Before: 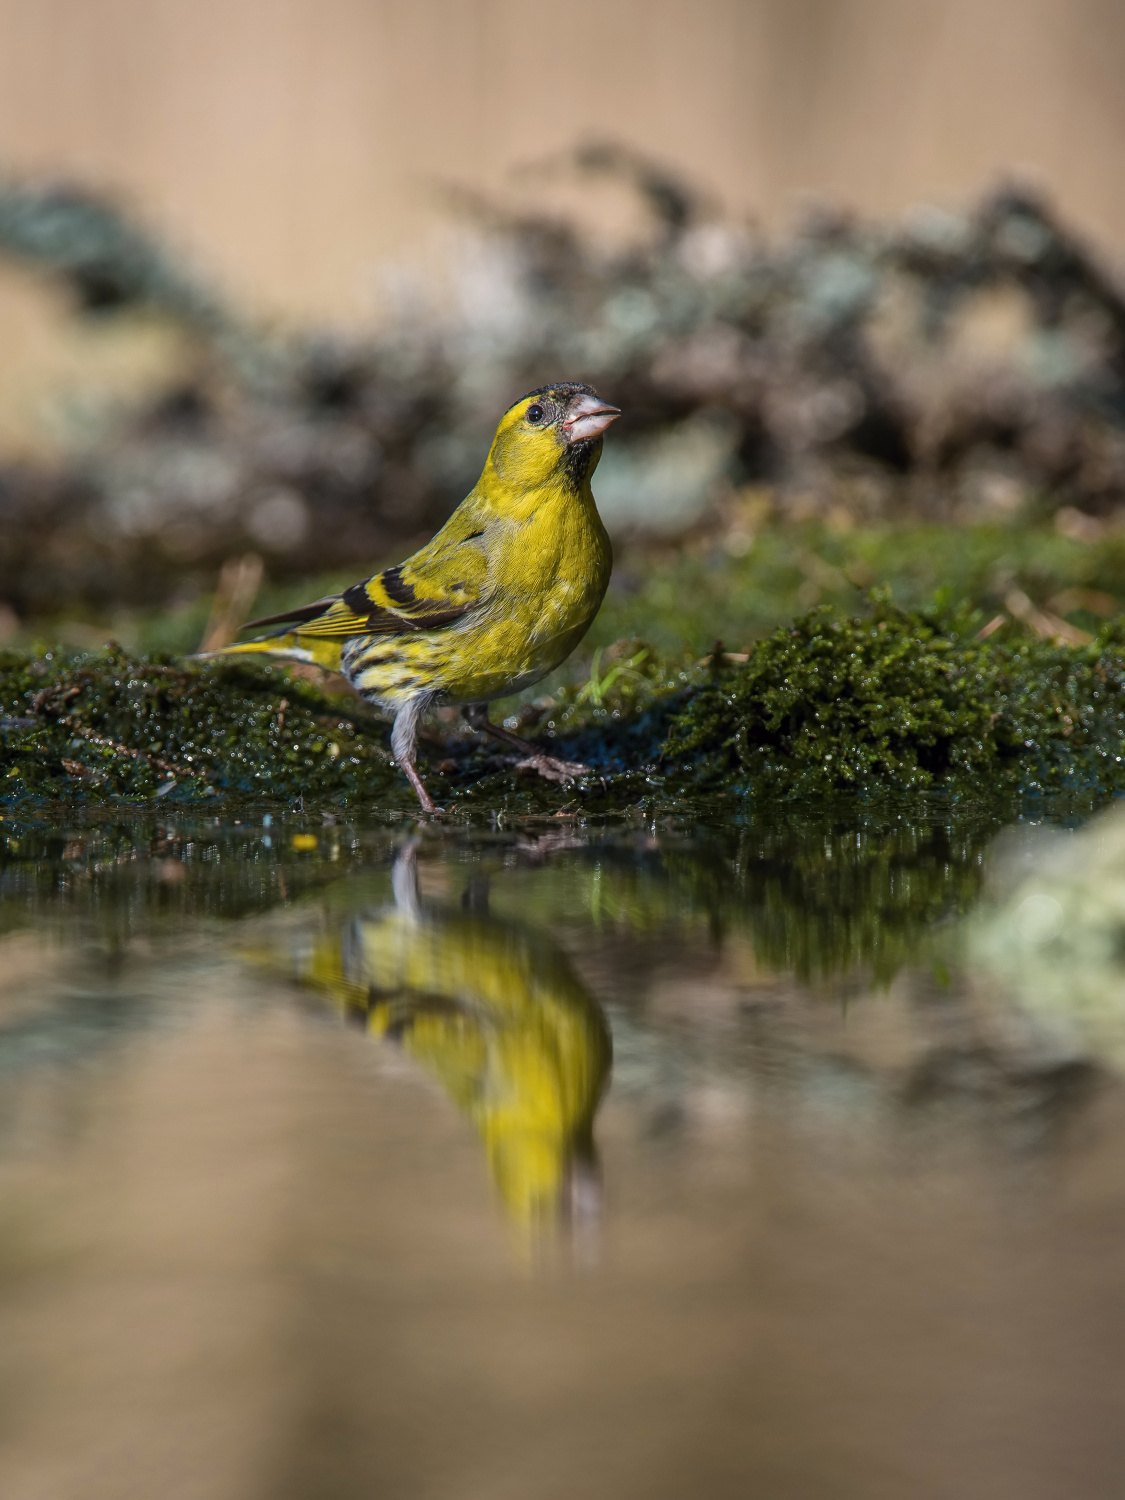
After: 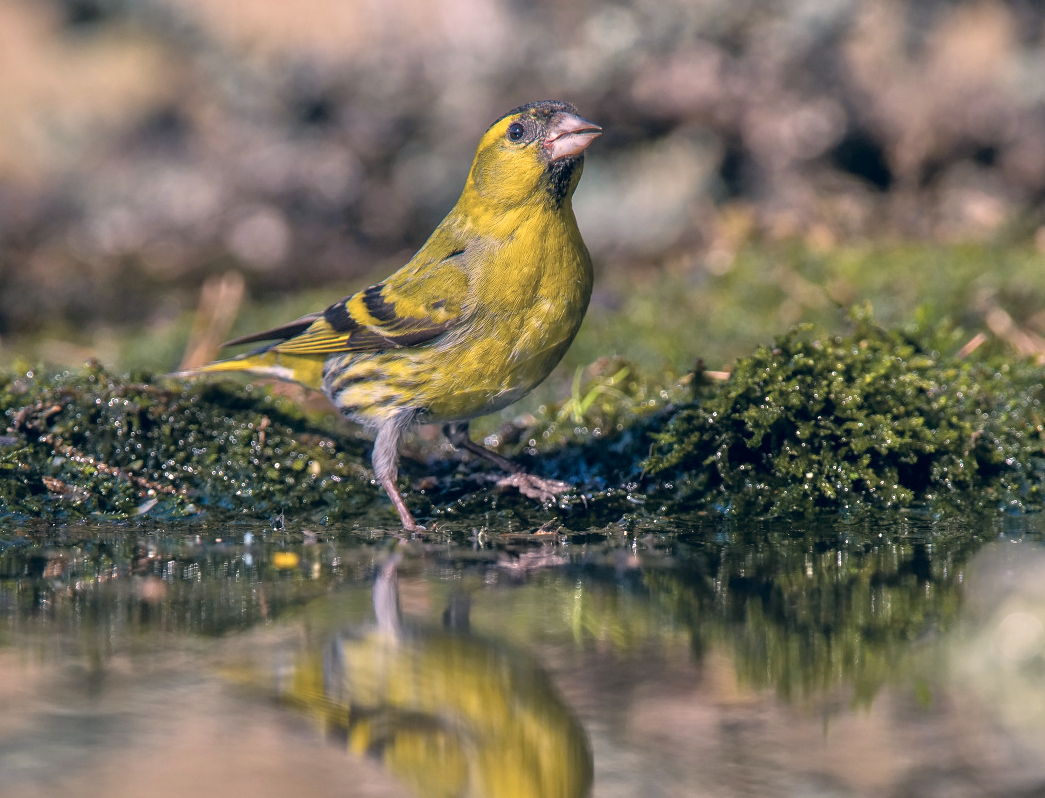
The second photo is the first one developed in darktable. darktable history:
crop: left 1.767%, top 18.851%, right 5.304%, bottom 27.909%
tone equalizer: -7 EV 0.159 EV, -6 EV 0.609 EV, -5 EV 1.14 EV, -4 EV 1.35 EV, -3 EV 1.14 EV, -2 EV 0.6 EV, -1 EV 0.153 EV
color correction: highlights a* 14.13, highlights b* 5.91, shadows a* -6.06, shadows b* -15.52, saturation 0.843
